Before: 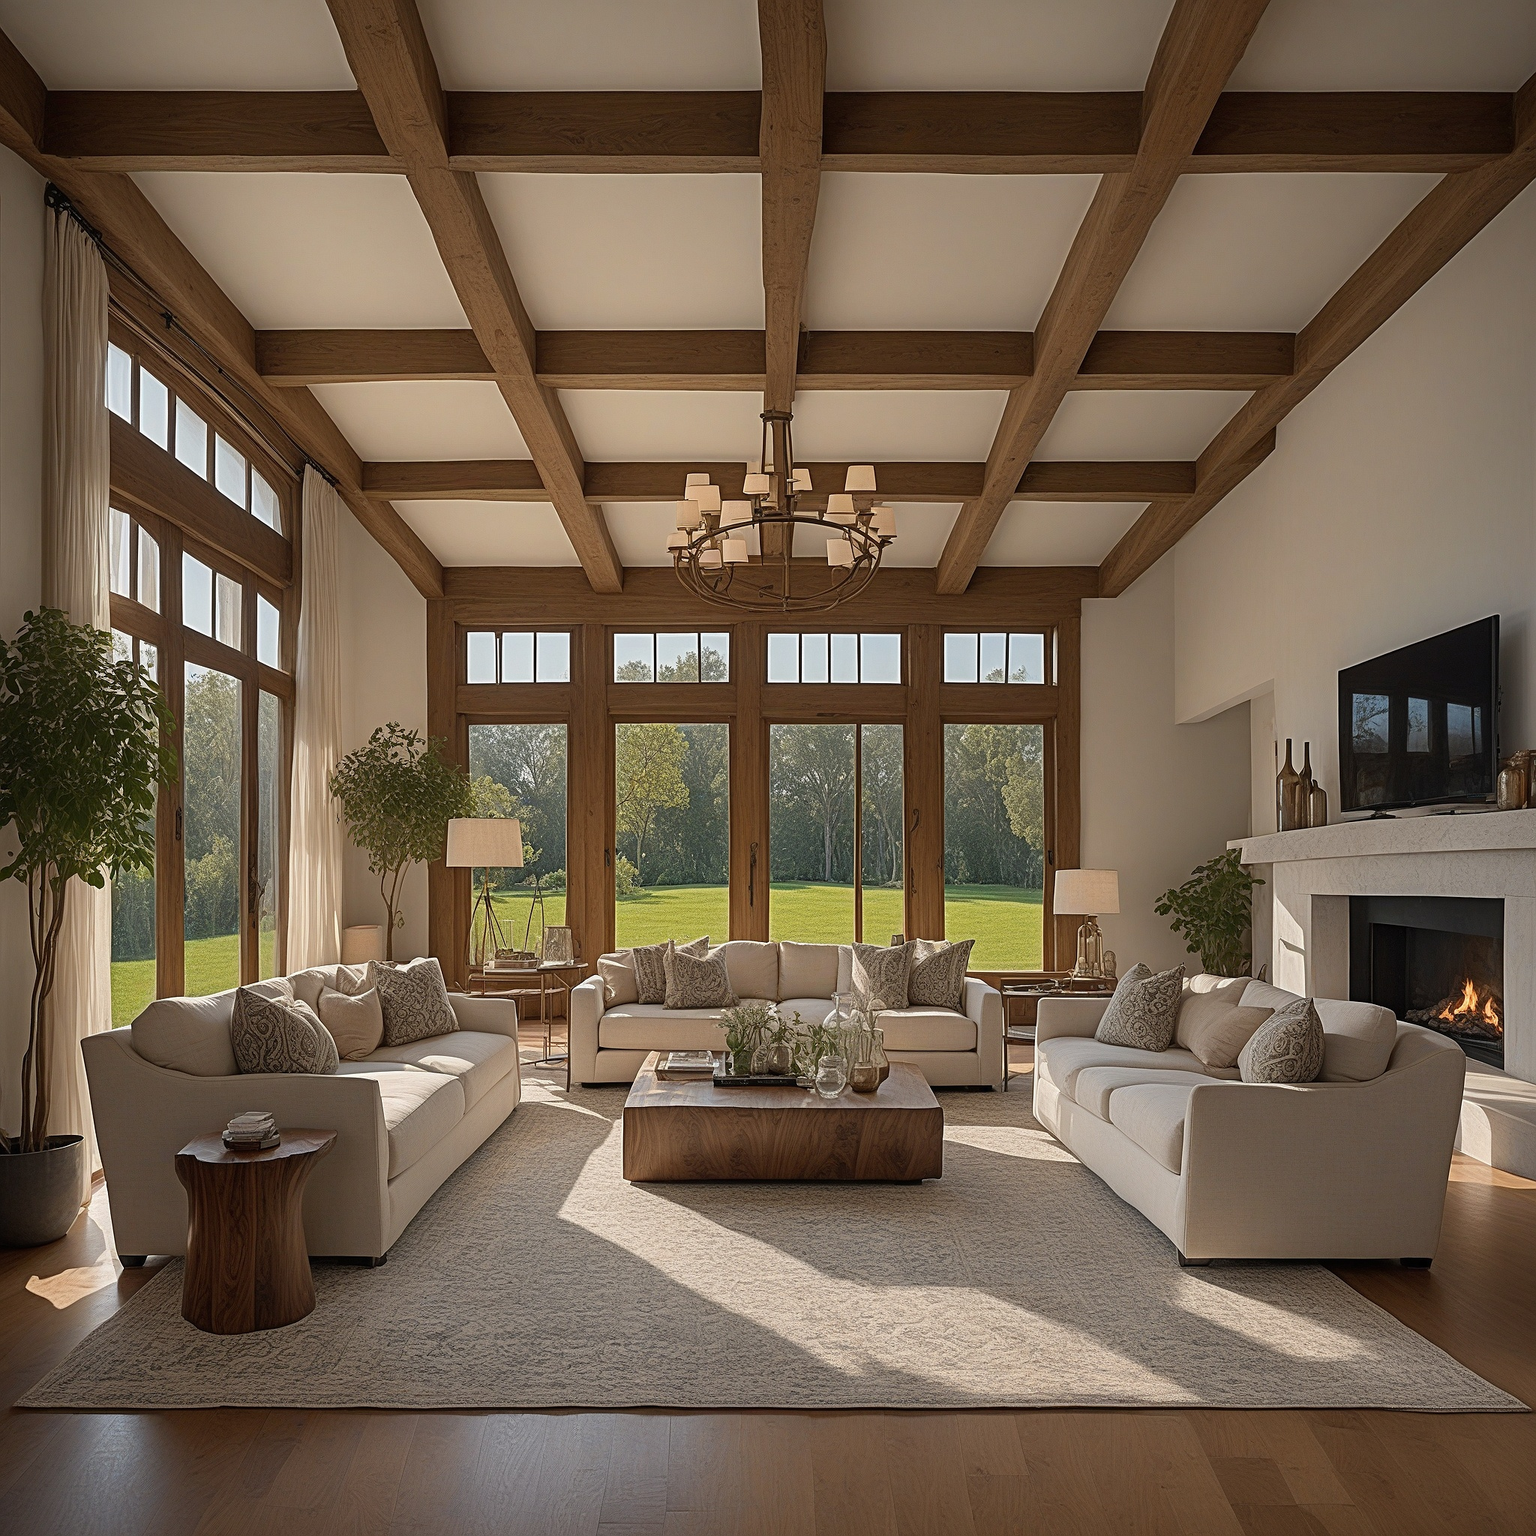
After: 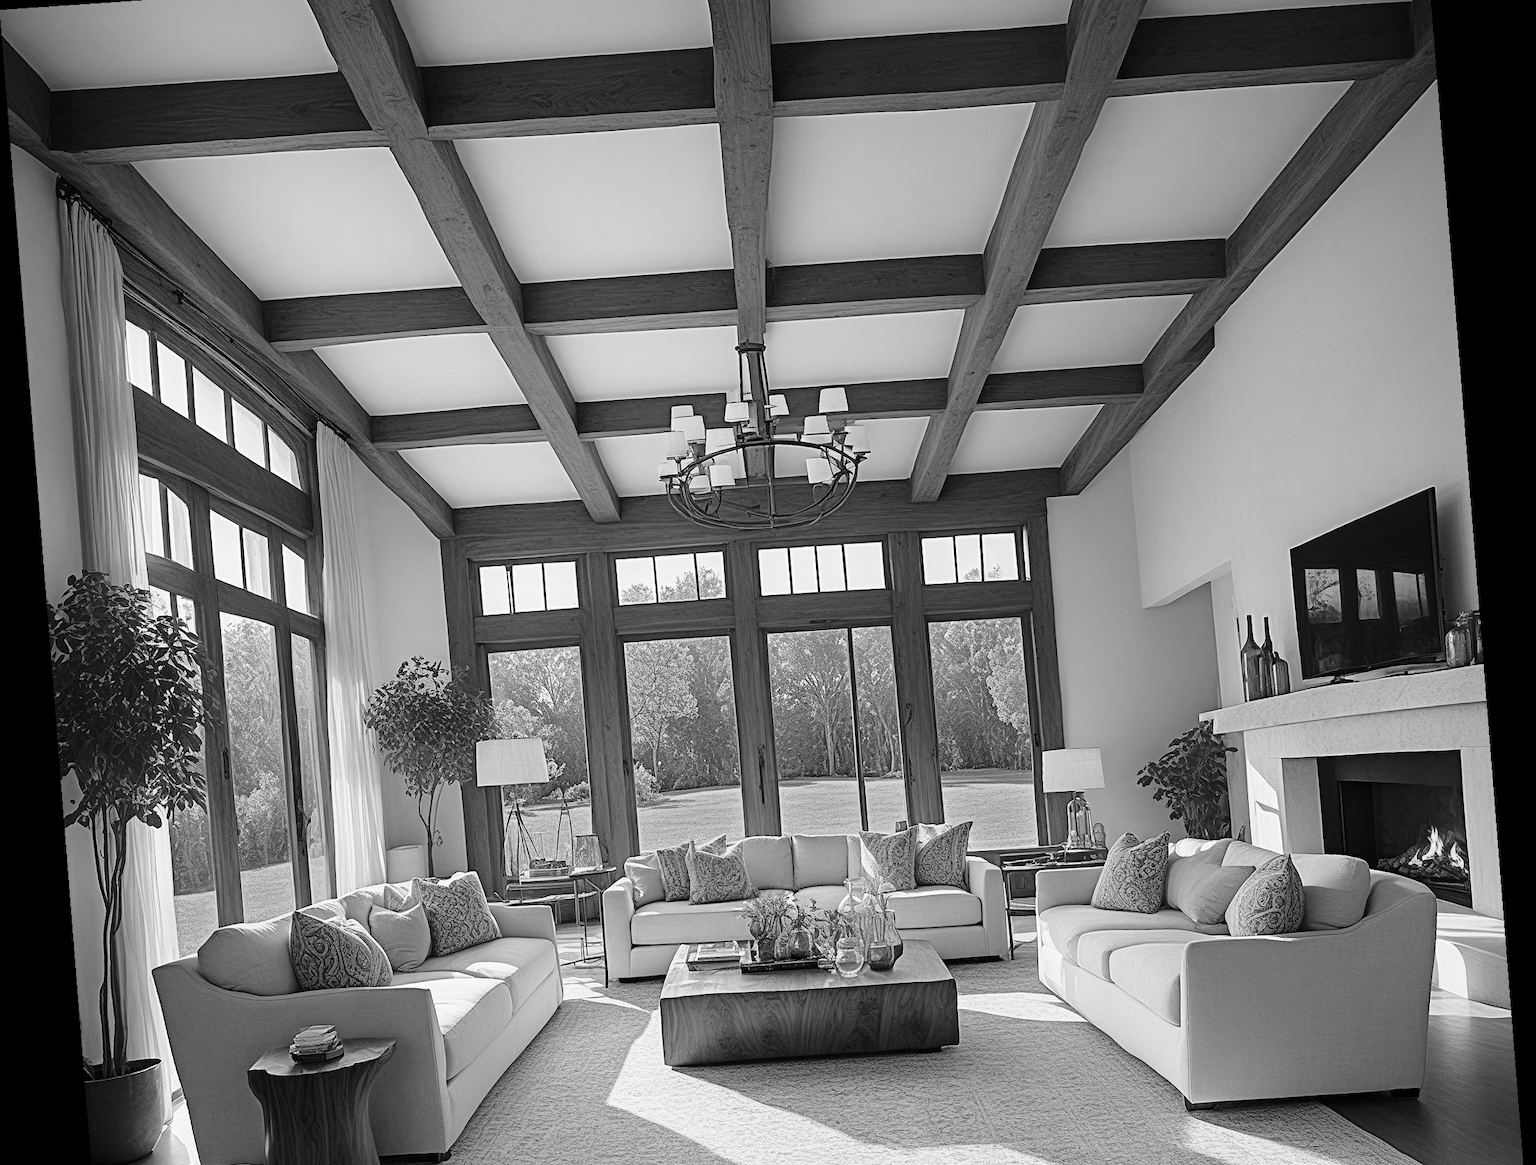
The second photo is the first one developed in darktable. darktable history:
monochrome: a 0, b 0, size 0.5, highlights 0.57
crop: top 5.667%, bottom 17.637%
rotate and perspective: rotation -4.2°, shear 0.006, automatic cropping off
base curve: curves: ch0 [(0, 0) (0.028, 0.03) (0.121, 0.232) (0.46, 0.748) (0.859, 0.968) (1, 1)]
